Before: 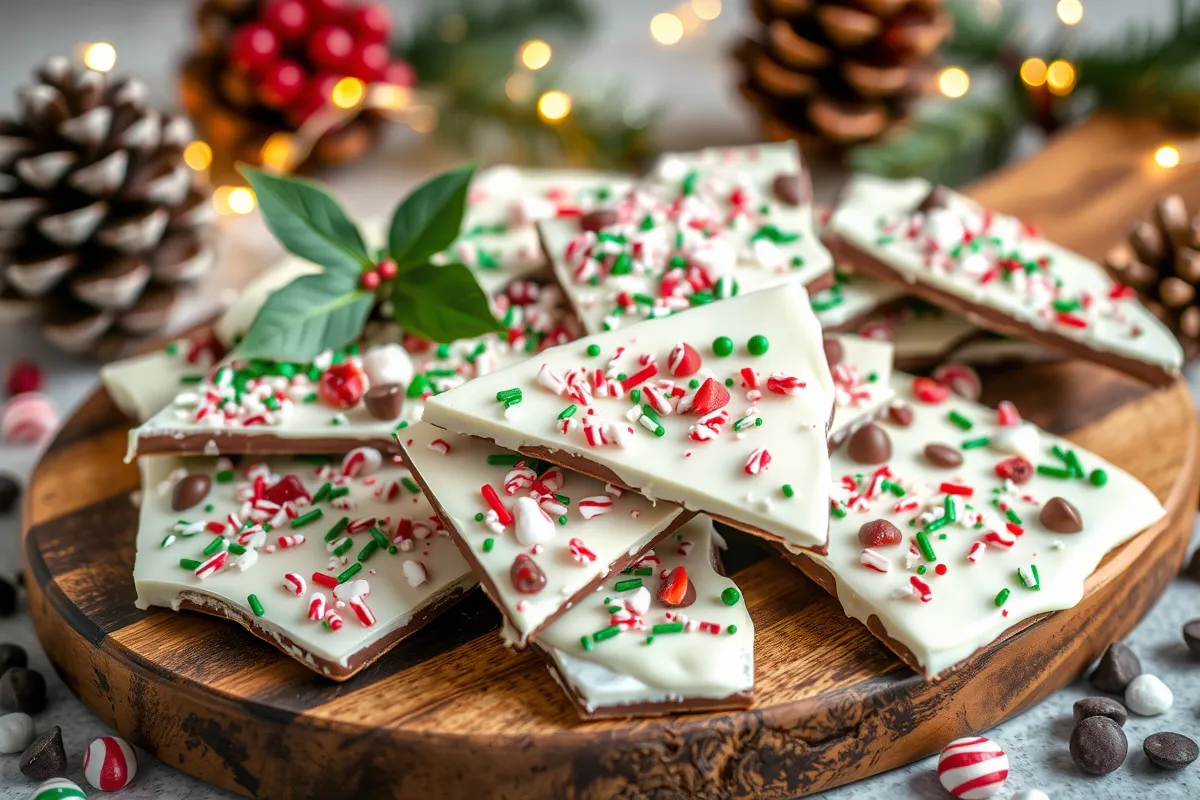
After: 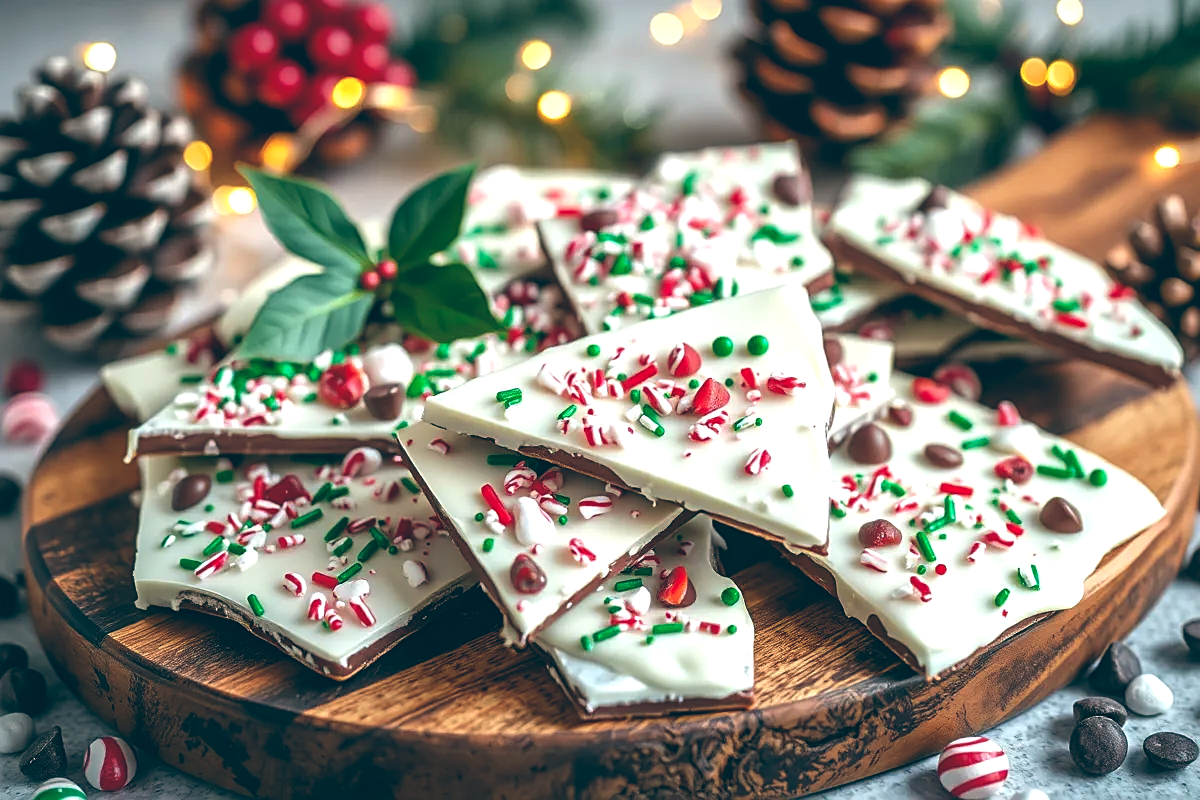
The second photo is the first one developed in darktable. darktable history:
sharpen: on, module defaults
color balance: lift [1.016, 0.983, 1, 1.017], gamma [0.958, 1, 1, 1], gain [0.981, 1.007, 0.993, 1.002], input saturation 118.26%, contrast 13.43%, contrast fulcrum 21.62%, output saturation 82.76%
